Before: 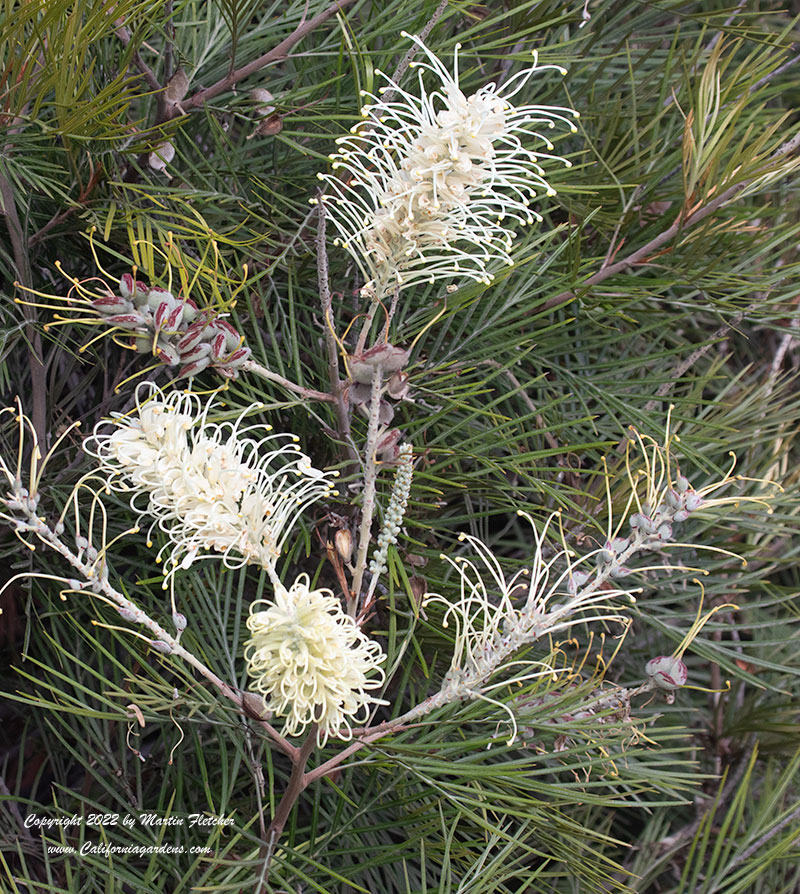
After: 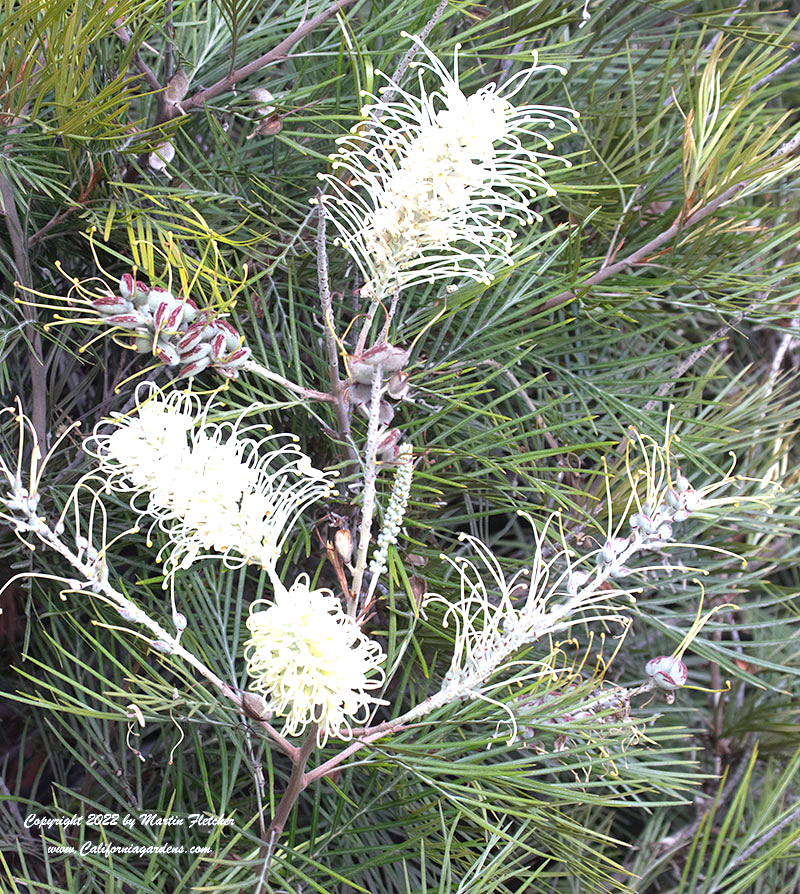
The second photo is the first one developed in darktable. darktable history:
exposure: exposure 0.999 EV, compensate highlight preservation false
white balance: red 0.954, blue 1.079
